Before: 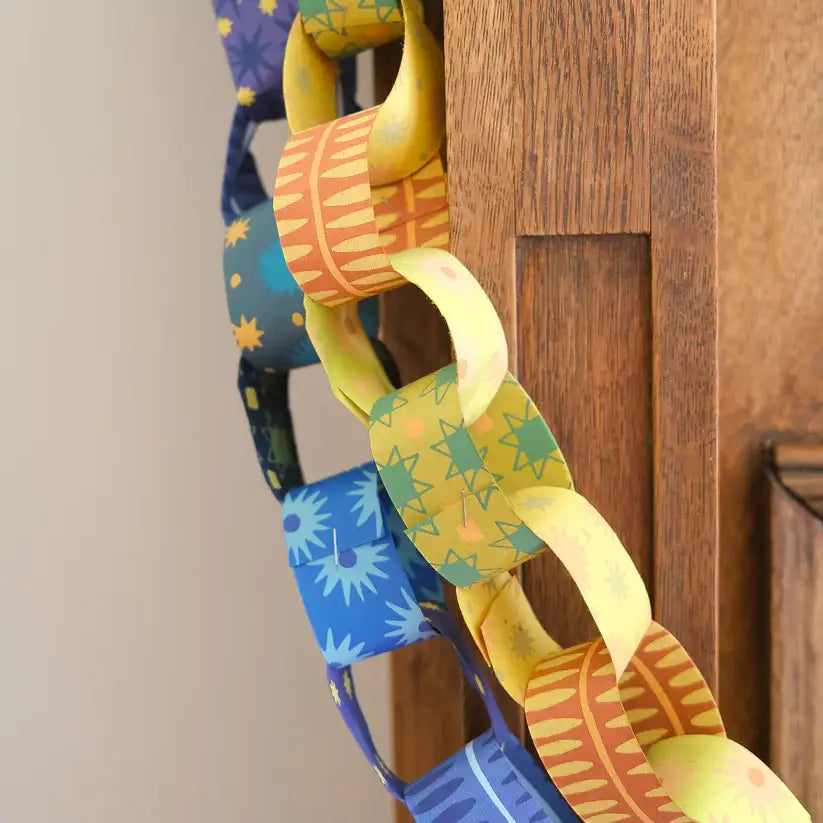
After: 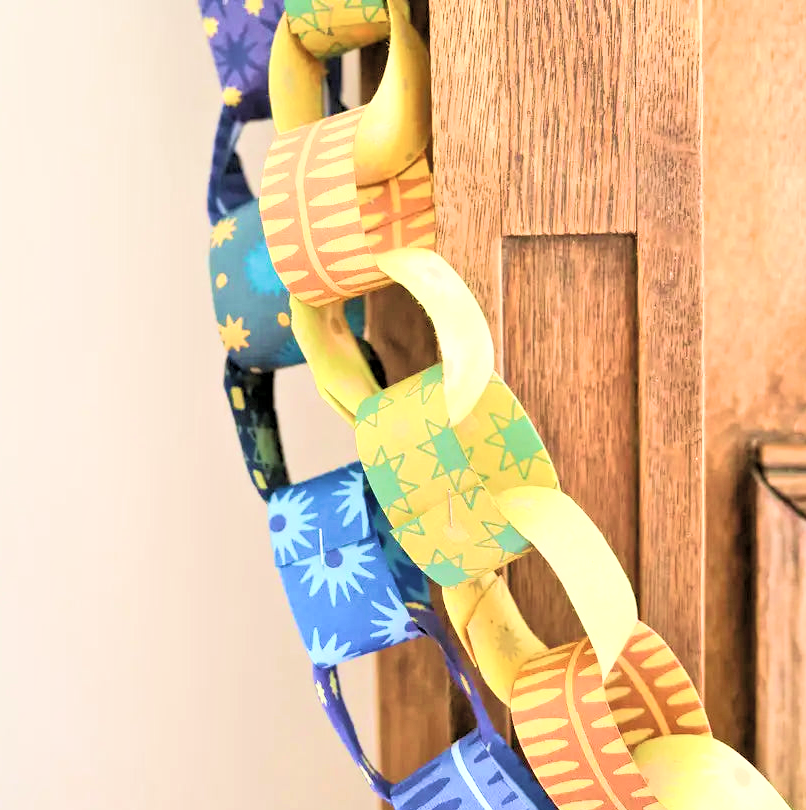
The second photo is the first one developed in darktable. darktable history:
crop: left 1.739%, right 0.274%, bottom 1.532%
tone curve: curves: ch0 [(0, 0) (0.003, 0.01) (0.011, 0.017) (0.025, 0.035) (0.044, 0.068) (0.069, 0.109) (0.1, 0.144) (0.136, 0.185) (0.177, 0.231) (0.224, 0.279) (0.277, 0.346) (0.335, 0.42) (0.399, 0.5) (0.468, 0.603) (0.543, 0.712) (0.623, 0.808) (0.709, 0.883) (0.801, 0.957) (0.898, 0.993) (1, 1)], color space Lab, independent channels, preserve colors none
velvia: strength 44.37%
tone equalizer: -7 EV 0.157 EV, -6 EV 0.605 EV, -5 EV 1.12 EV, -4 EV 1.33 EV, -3 EV 1.16 EV, -2 EV 0.6 EV, -1 EV 0.156 EV
local contrast: highlights 100%, shadows 101%, detail 120%, midtone range 0.2
filmic rgb: black relative exposure -5.15 EV, white relative exposure 3.18 EV, hardness 3.46, contrast 1.186, highlights saturation mix -49.69%, iterations of high-quality reconstruction 0
